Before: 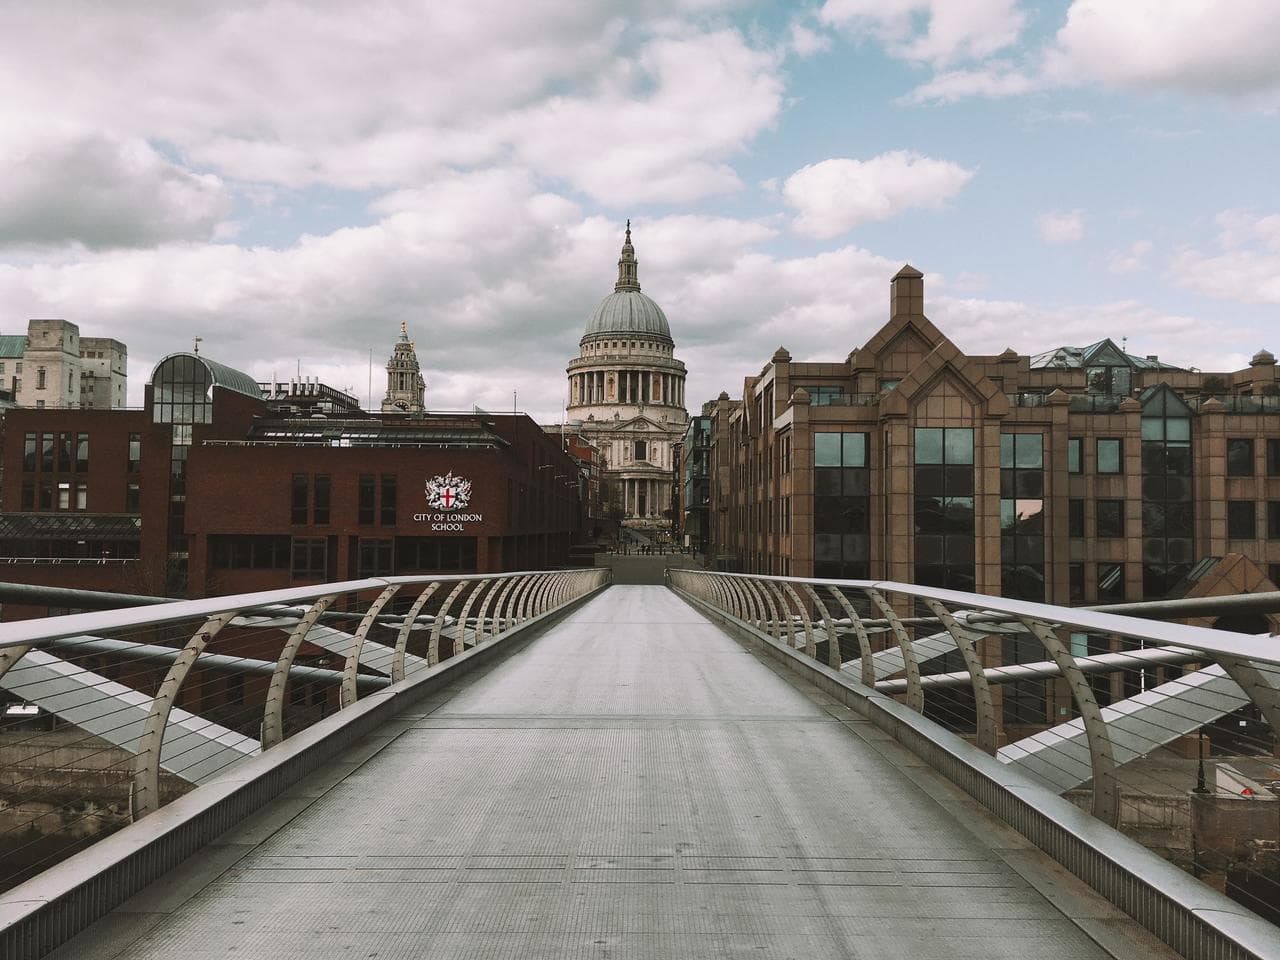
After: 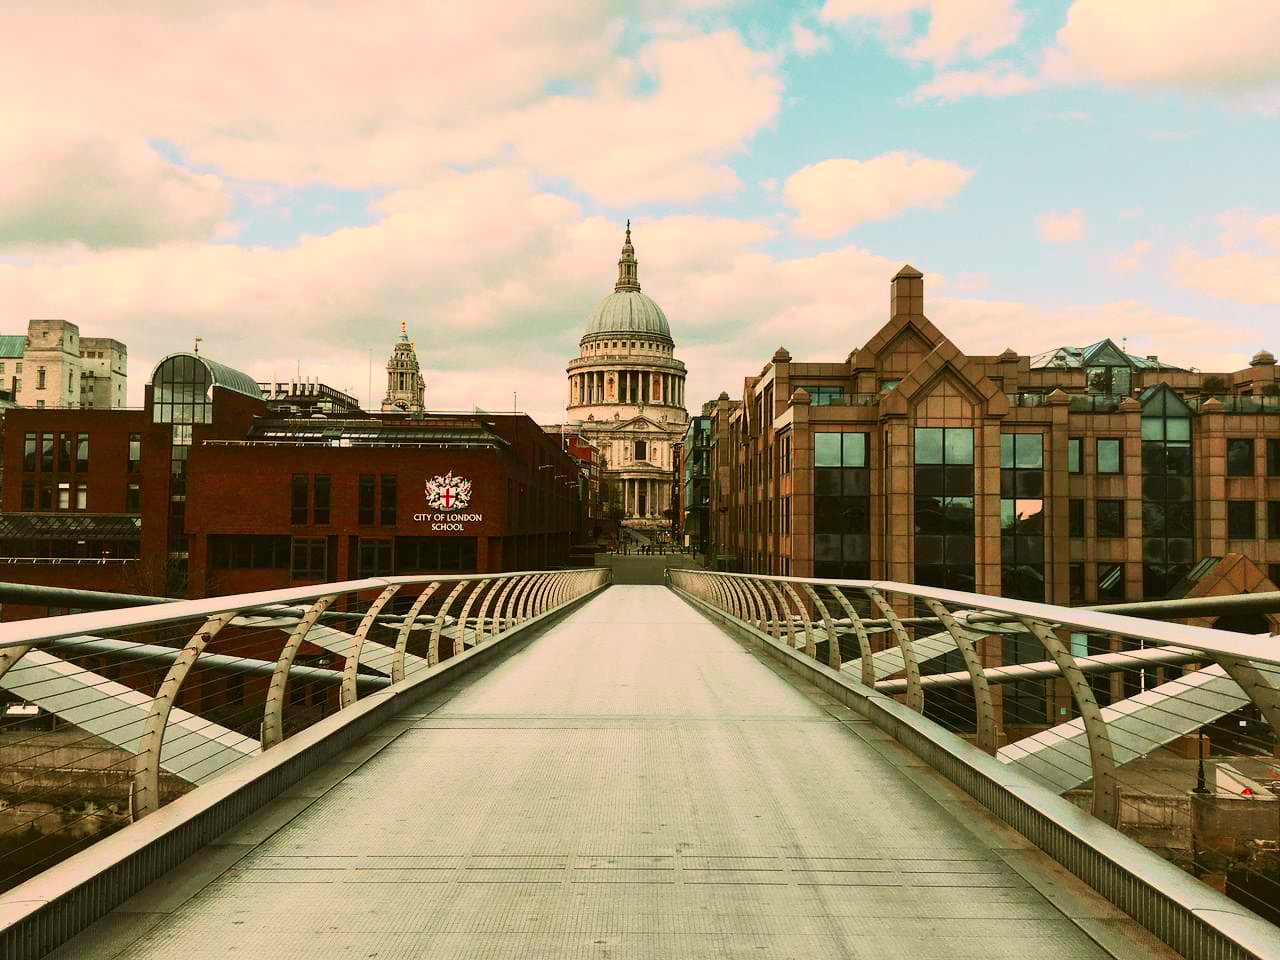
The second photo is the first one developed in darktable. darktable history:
tone curve: curves: ch0 [(0, 0) (0.037, 0.011) (0.135, 0.093) (0.266, 0.281) (0.461, 0.555) (0.581, 0.716) (0.675, 0.793) (0.767, 0.849) (0.91, 0.924) (1, 0.979)]; ch1 [(0, 0) (0.292, 0.278) (0.431, 0.418) (0.493, 0.479) (0.506, 0.5) (0.532, 0.537) (0.562, 0.581) (0.641, 0.663) (0.754, 0.76) (1, 1)]; ch2 [(0, 0) (0.294, 0.3) (0.361, 0.372) (0.429, 0.445) (0.478, 0.486) (0.502, 0.498) (0.518, 0.522) (0.531, 0.549) (0.561, 0.59) (0.64, 0.655) (0.693, 0.706) (0.845, 0.833) (1, 0.951)], color space Lab, independent channels, preserve colors none
contrast brightness saturation: contrast 0.04, saturation 0.16
white balance: red 1.045, blue 0.932
color balance rgb: perceptual saturation grading › global saturation 30%, global vibrance 20%
